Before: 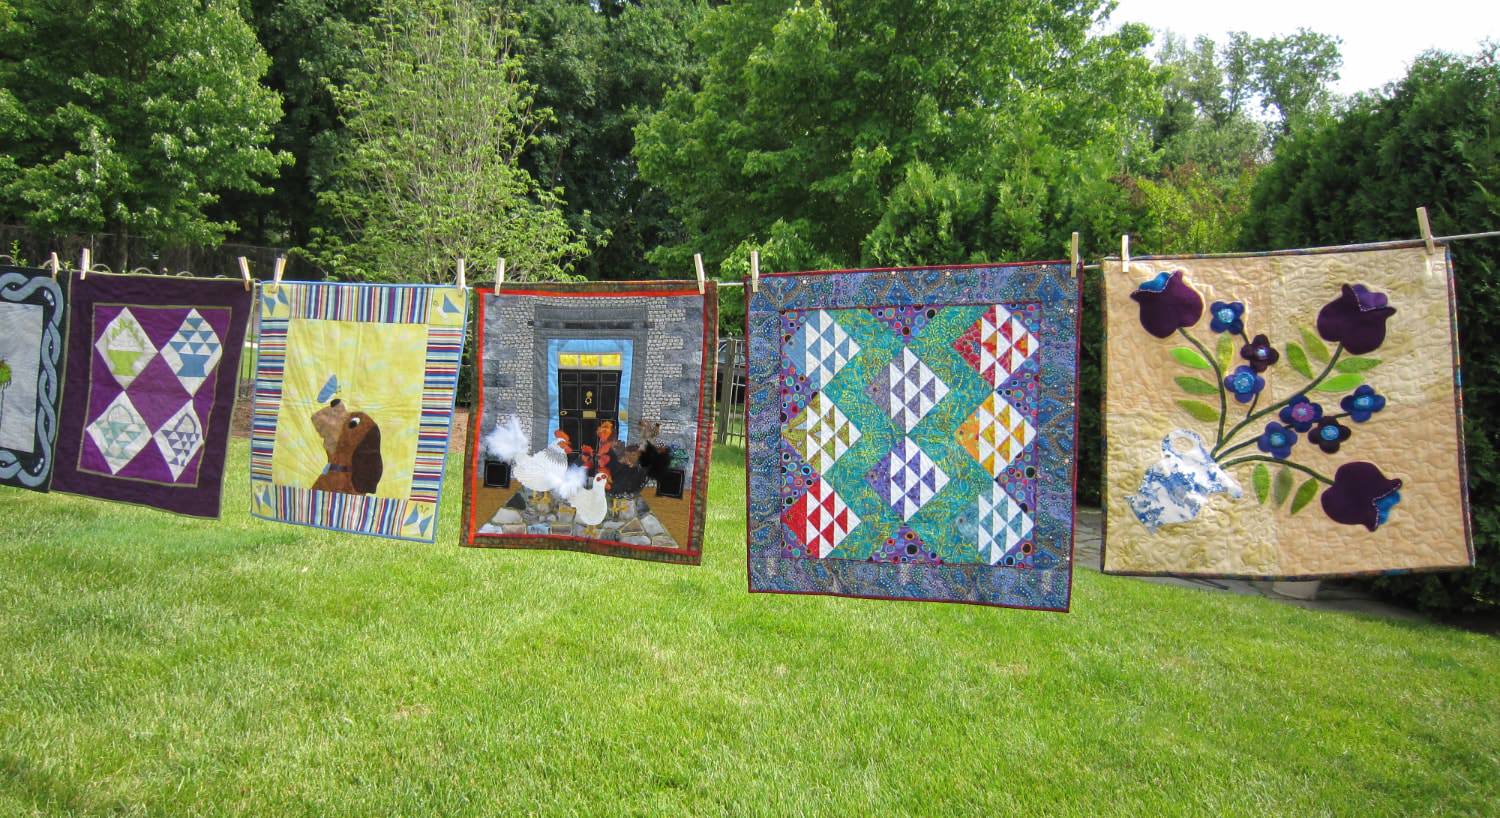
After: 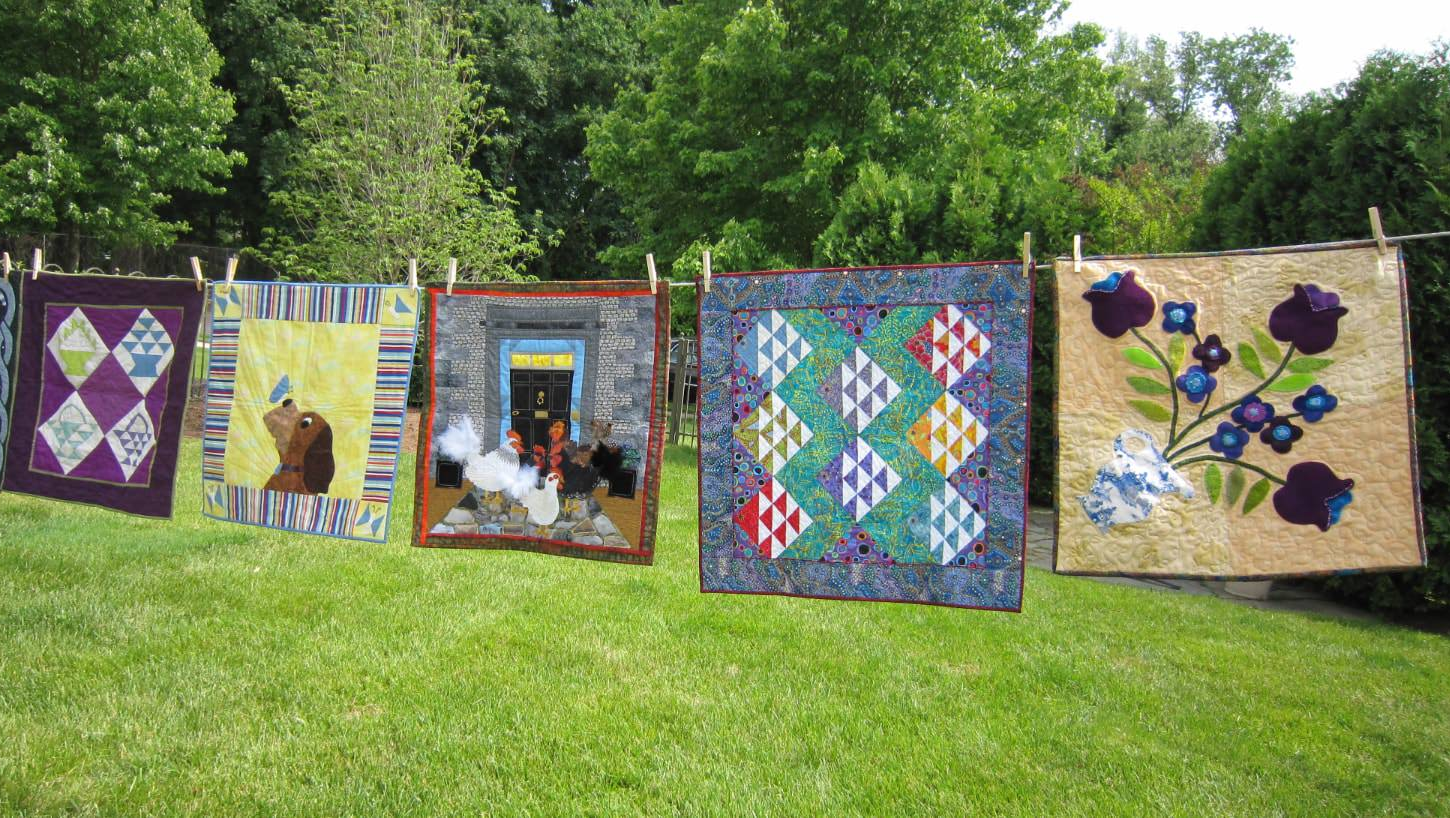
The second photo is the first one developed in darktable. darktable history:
crop and rotate: left 3.317%
